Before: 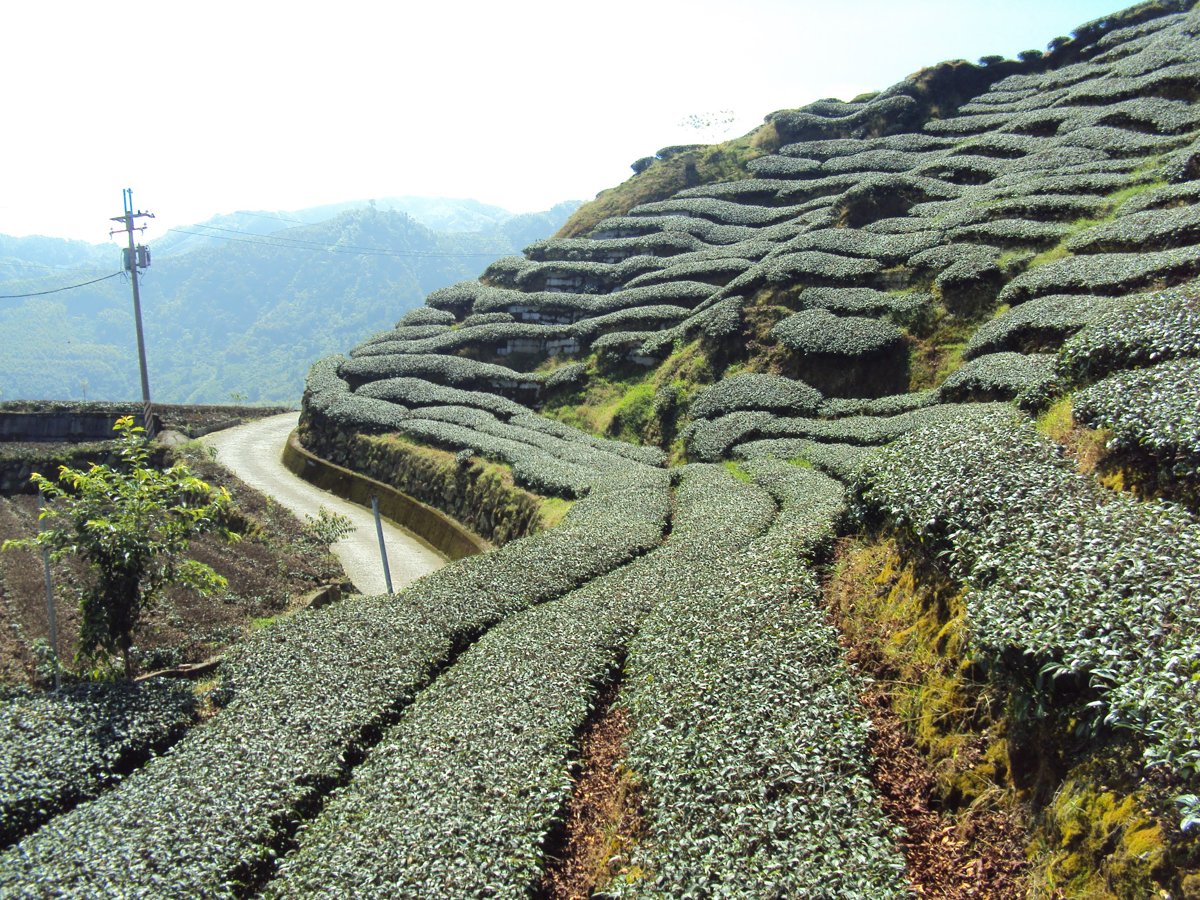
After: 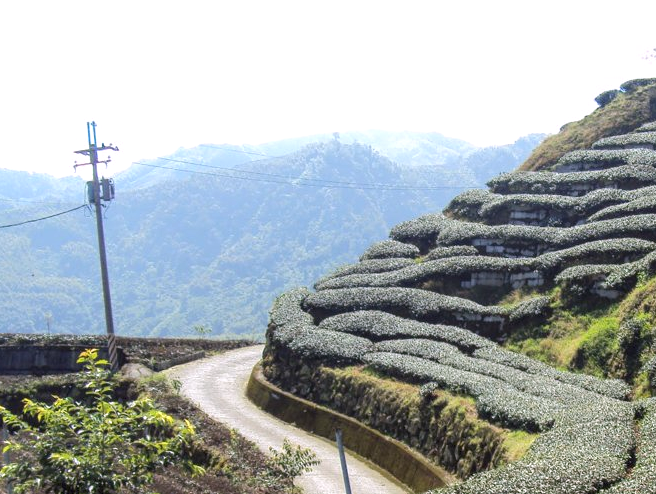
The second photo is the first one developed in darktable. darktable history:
local contrast: on, module defaults
white balance: red 1.05, blue 1.072
crop and rotate: left 3.047%, top 7.509%, right 42.236%, bottom 37.598%
